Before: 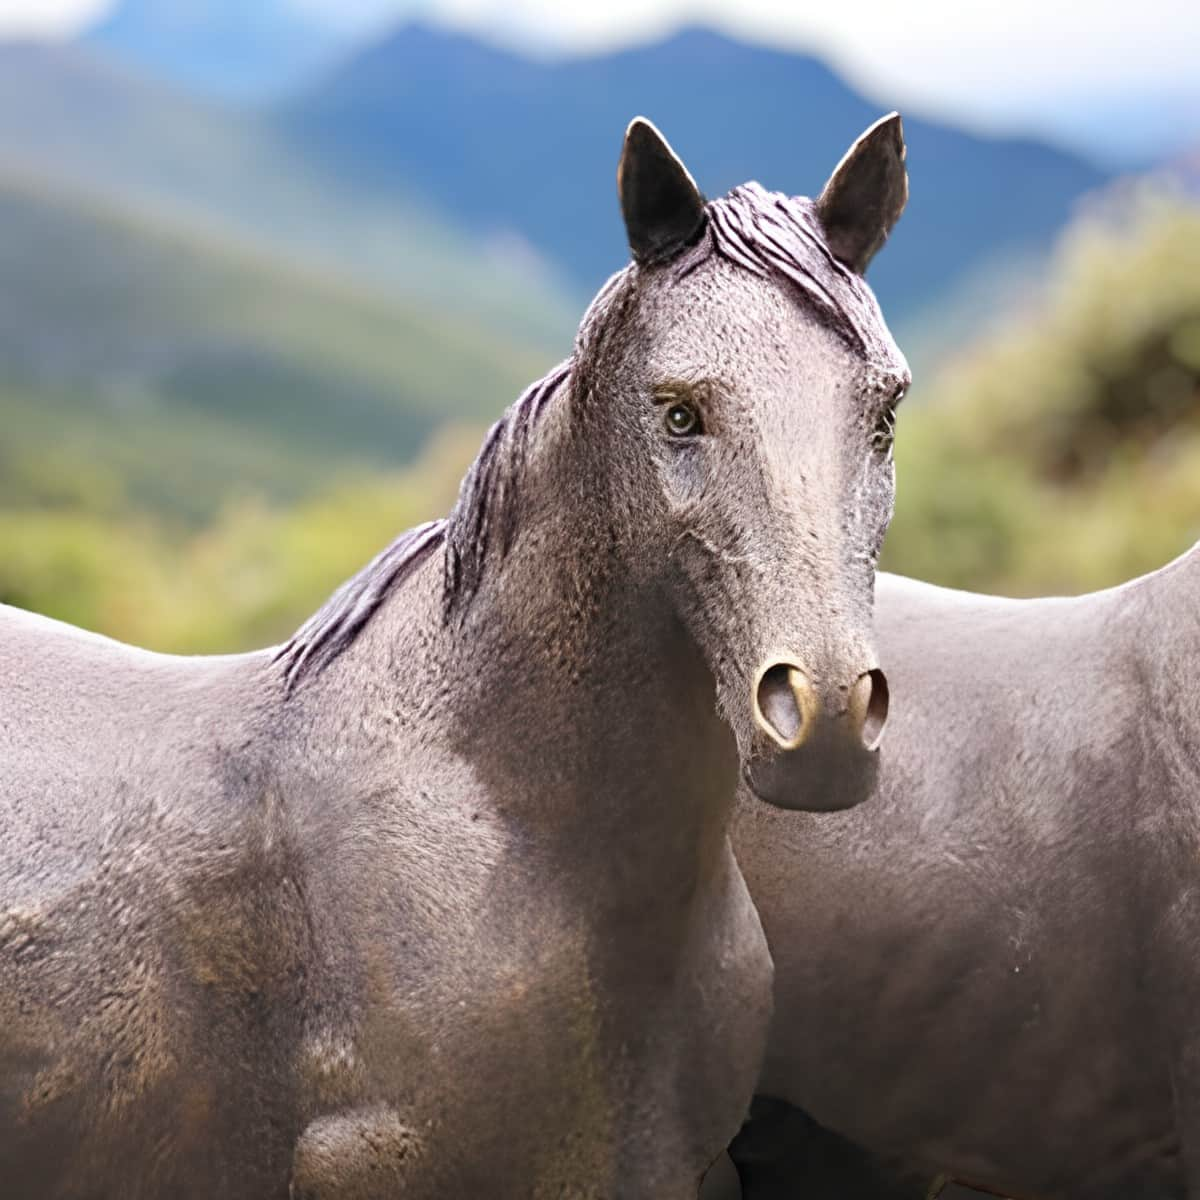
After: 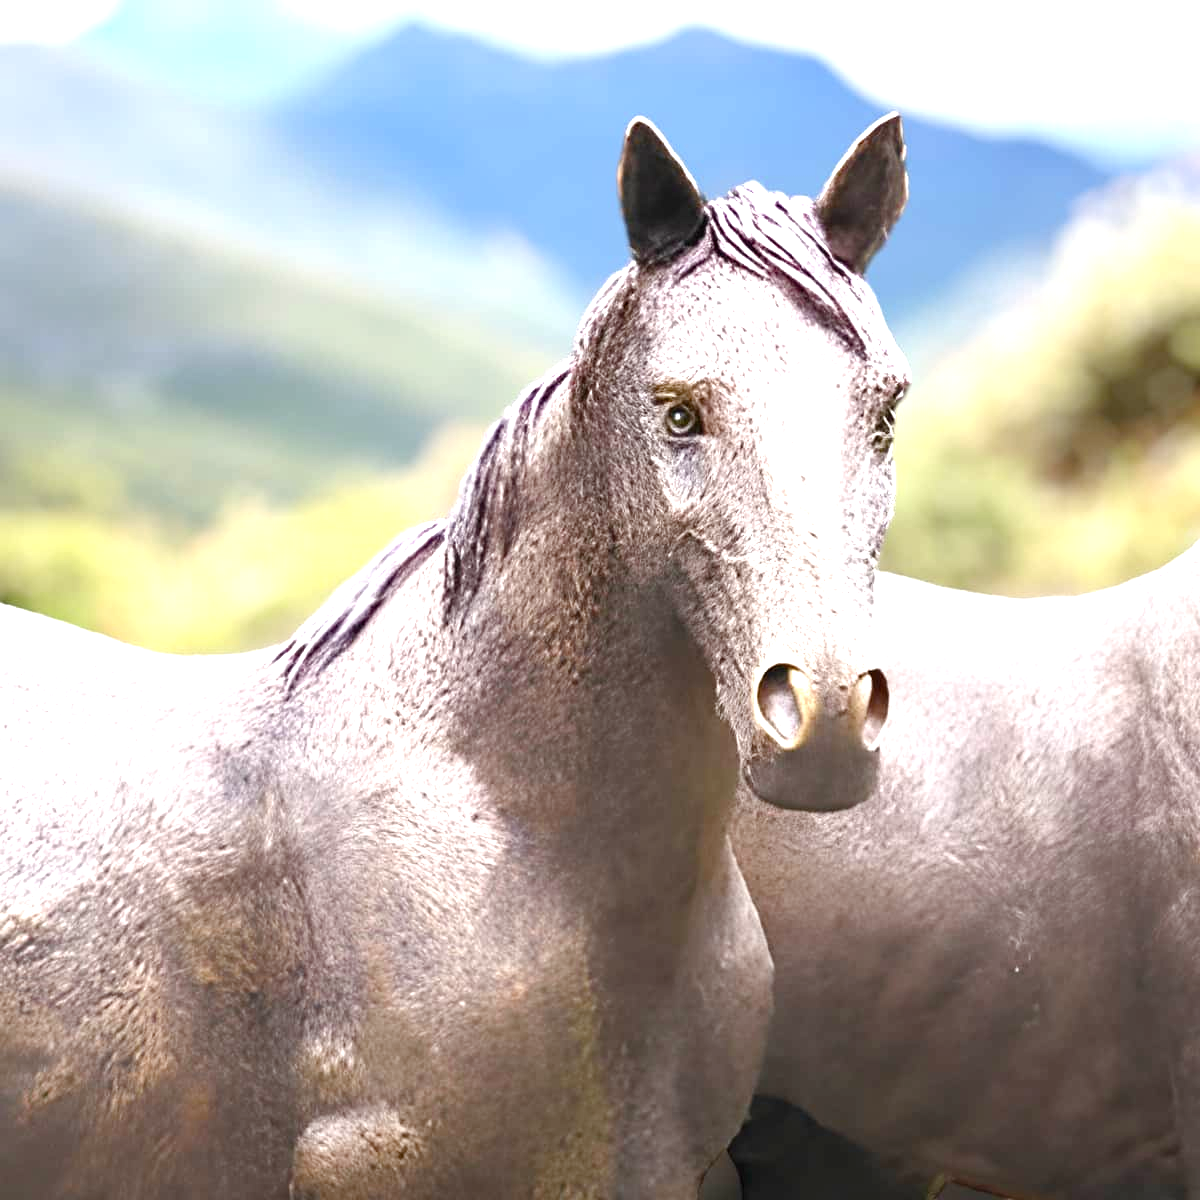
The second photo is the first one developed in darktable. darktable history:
color balance rgb: perceptual saturation grading › global saturation 20%, perceptual saturation grading › highlights -25%, perceptual saturation grading › shadows 50%, global vibrance -25%
exposure: black level correction 0, exposure 1.1 EV, compensate exposure bias true, compensate highlight preservation false
